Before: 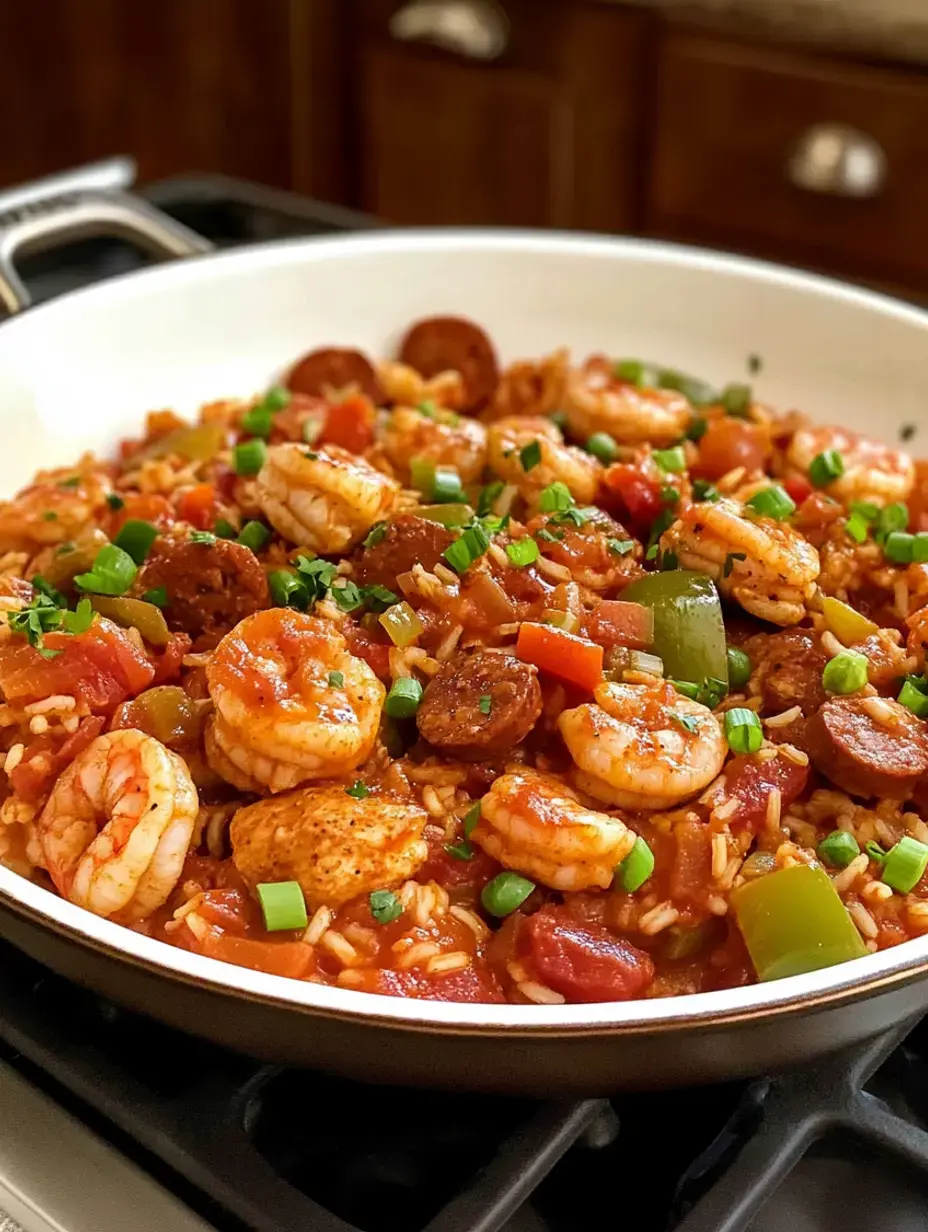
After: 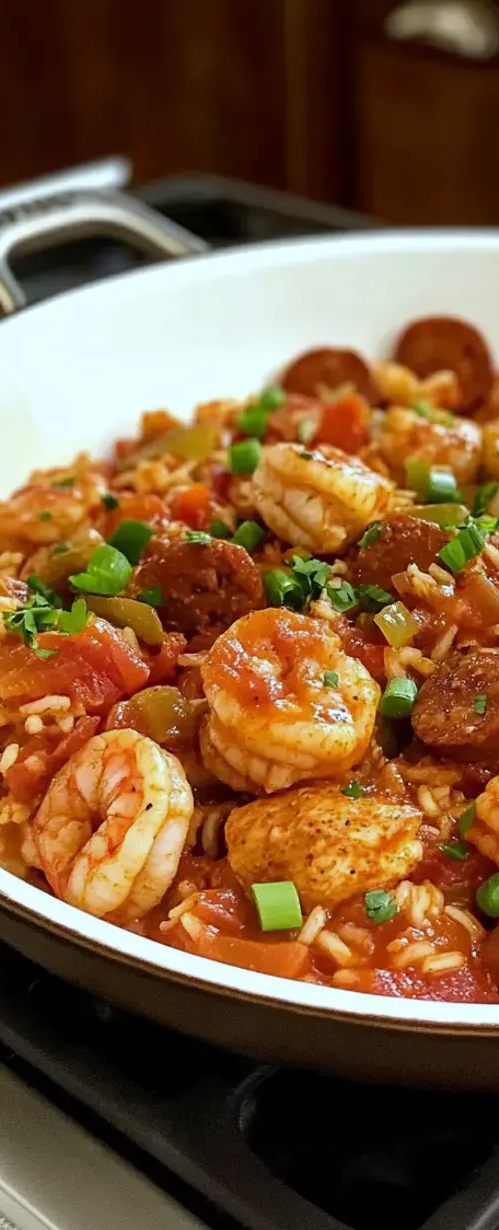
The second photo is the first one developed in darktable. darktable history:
crop: left 0.587%, right 45.588%, bottom 0.086%
white balance: red 0.925, blue 1.046
